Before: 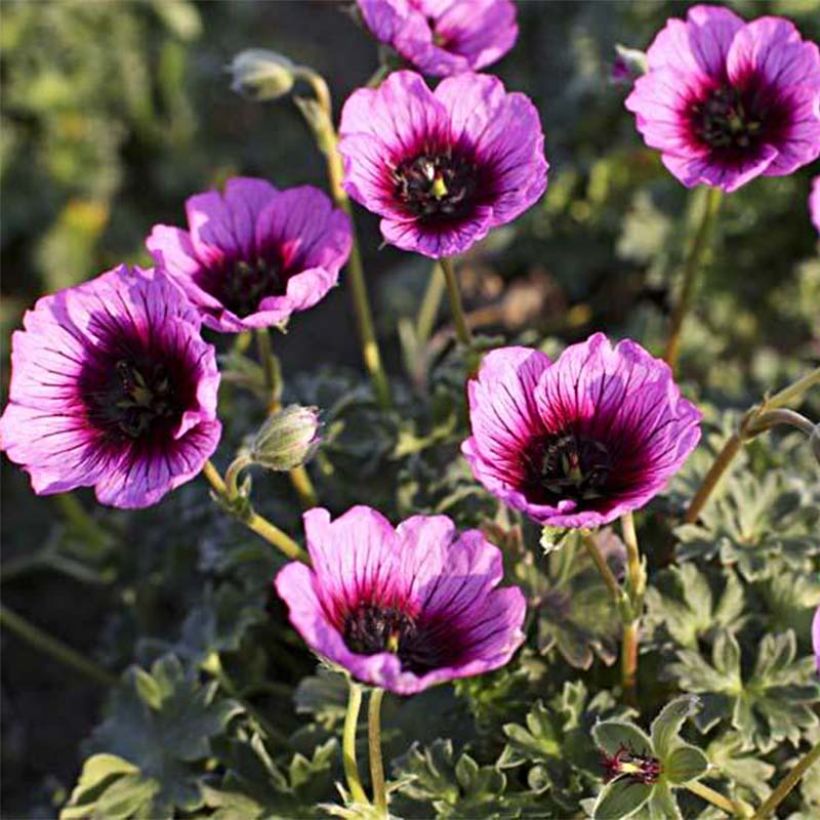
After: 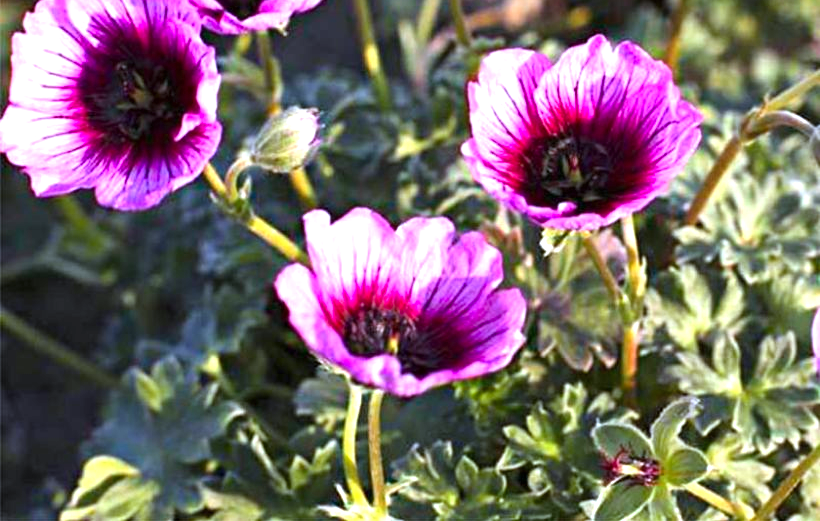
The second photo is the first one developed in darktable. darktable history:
crop and rotate: top 36.435%
white balance: emerald 1
color balance rgb: perceptual saturation grading › global saturation 20%, global vibrance 20%
exposure: black level correction 0, exposure 0.9 EV, compensate highlight preservation false
color correction: highlights a* -2.24, highlights b* -18.1
